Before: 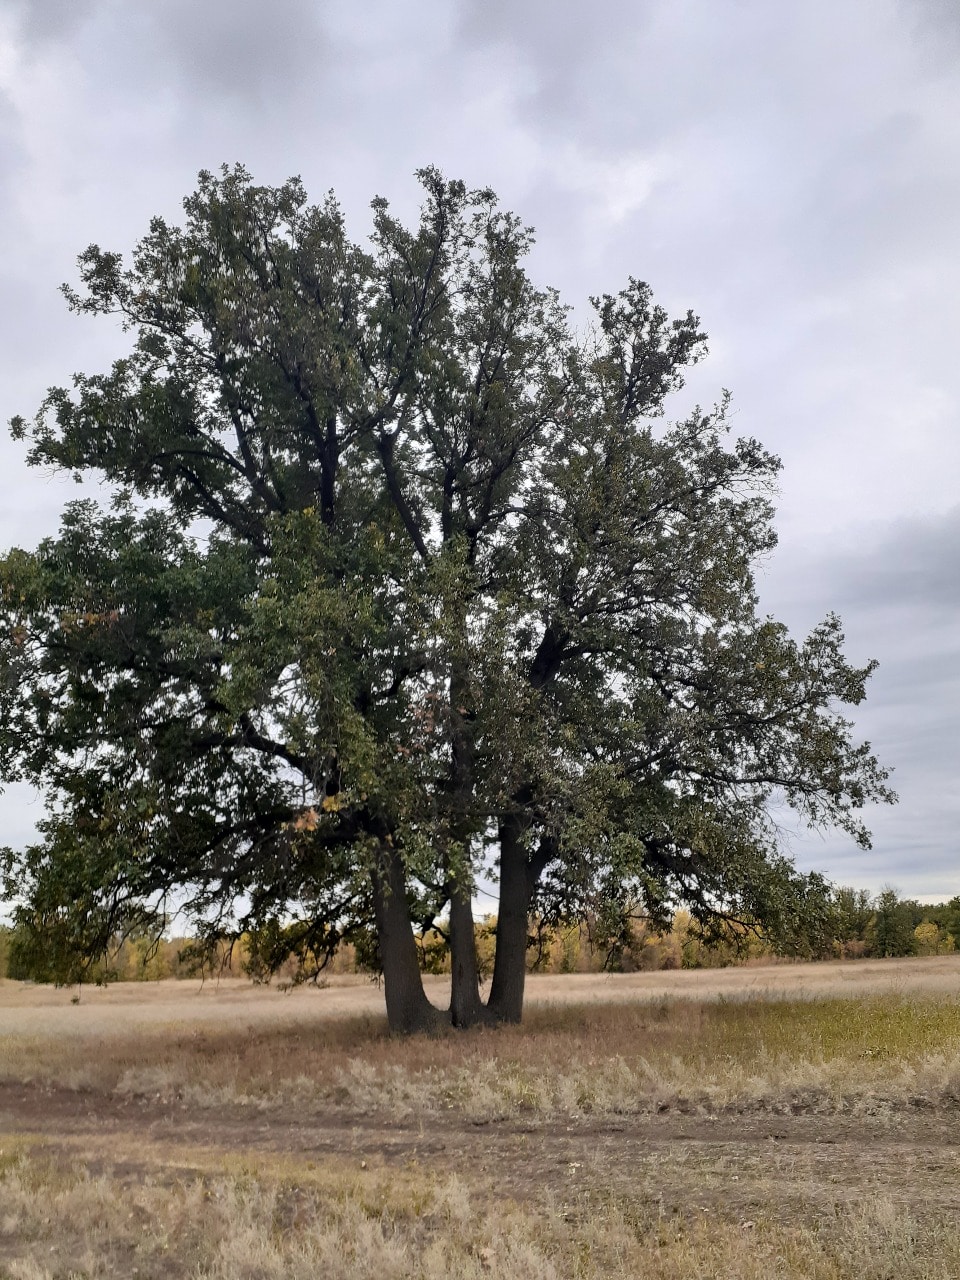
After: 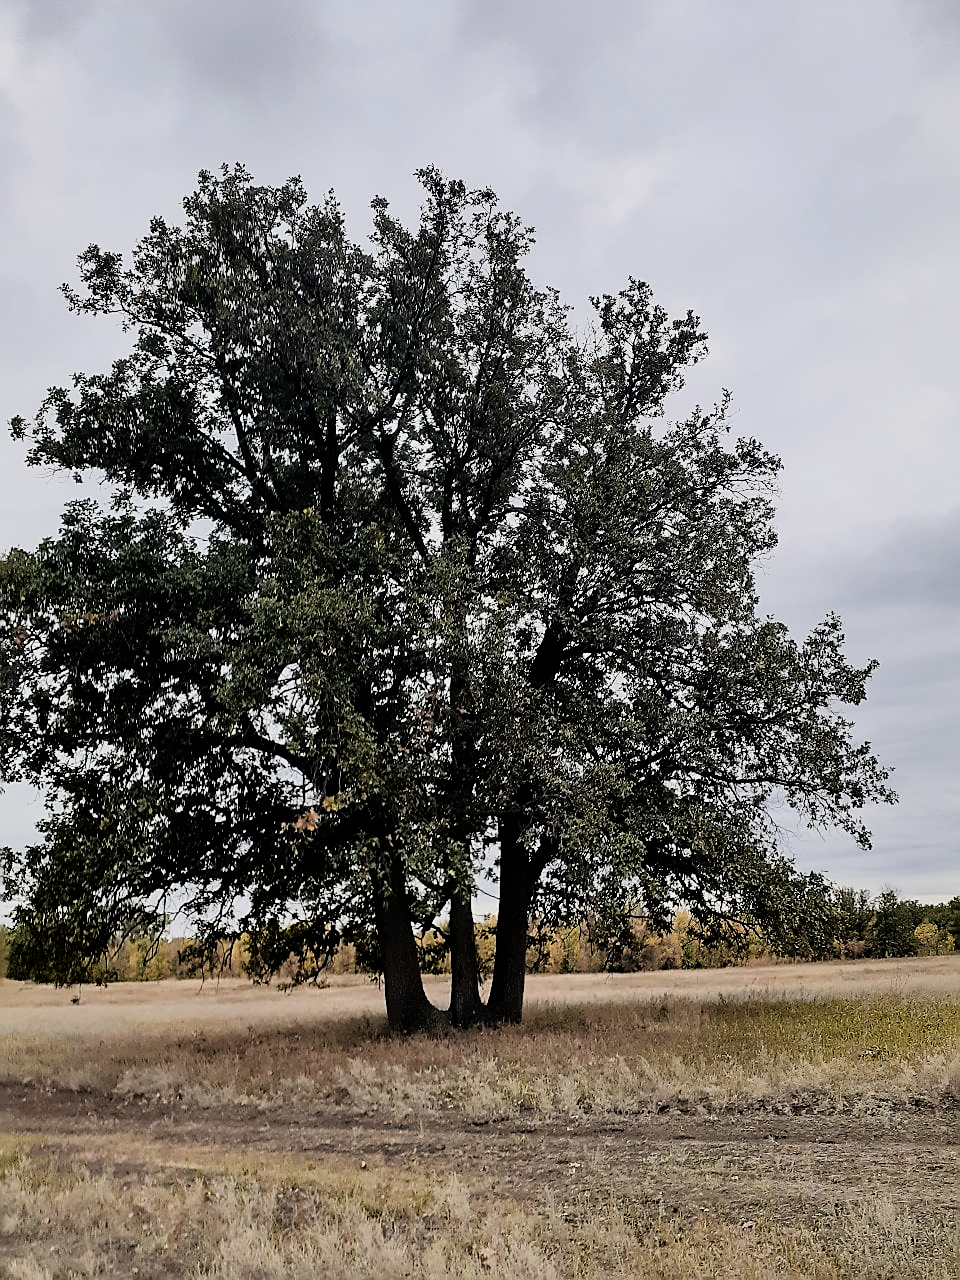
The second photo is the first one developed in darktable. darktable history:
sharpen: radius 1.4, amount 1.25, threshold 0.7
white balance: emerald 1
filmic rgb: black relative exposure -5 EV, hardness 2.88, contrast 1.3, highlights saturation mix -30%
